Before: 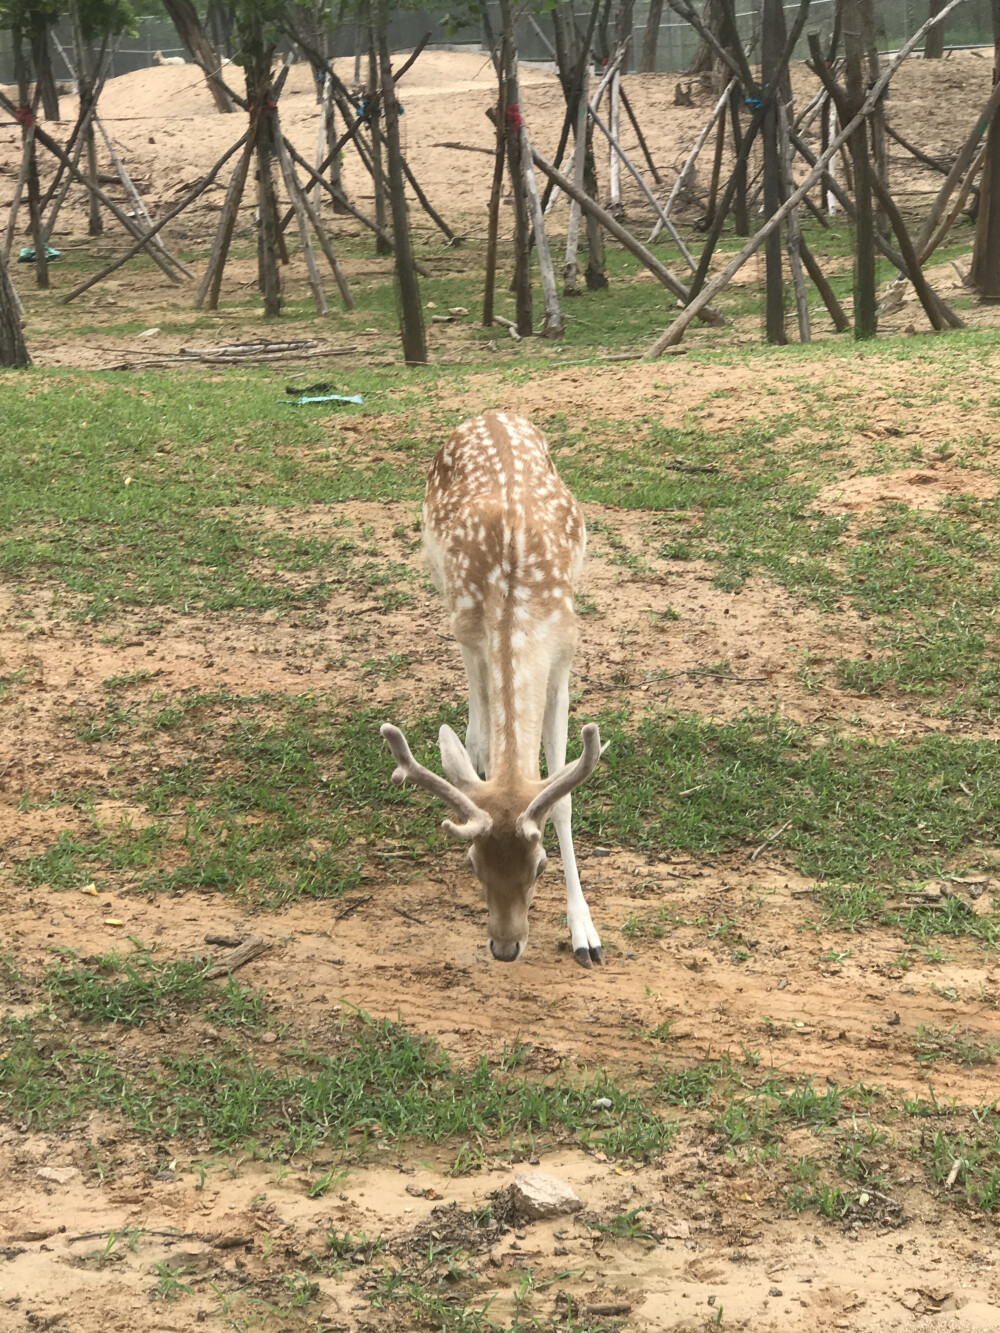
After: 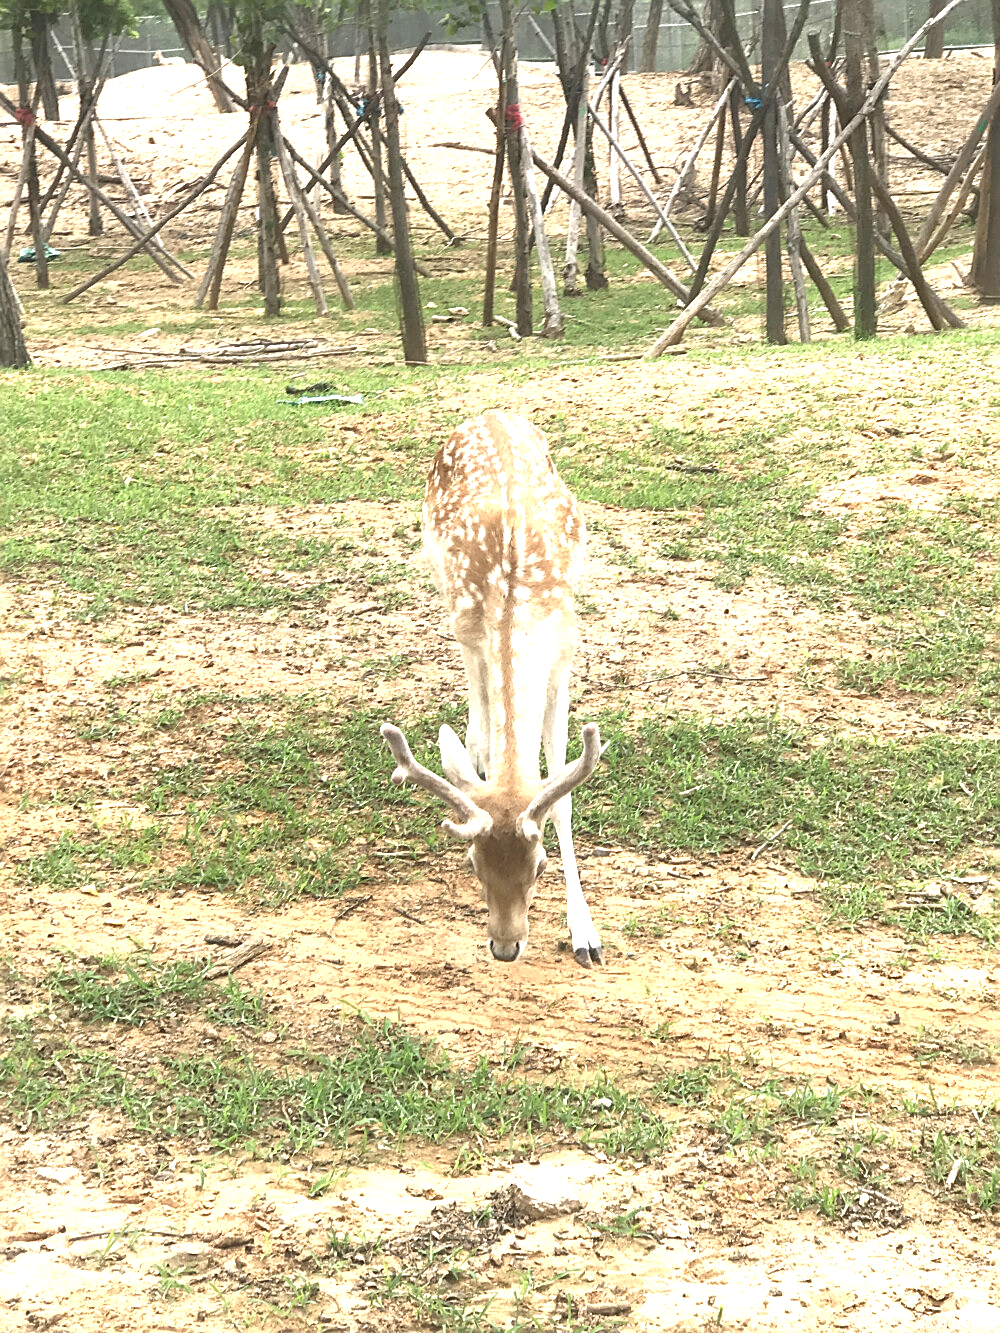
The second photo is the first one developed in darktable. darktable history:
exposure: black level correction 0, exposure 1.173 EV, compensate exposure bias true, compensate highlight preservation false
sharpen: on, module defaults
